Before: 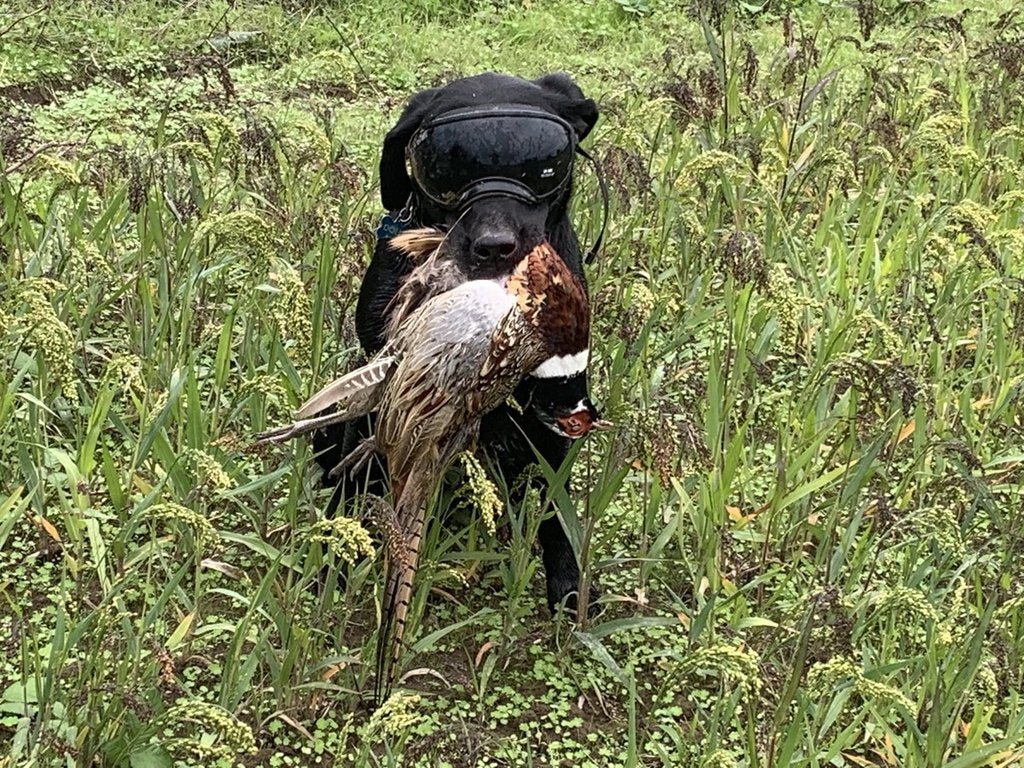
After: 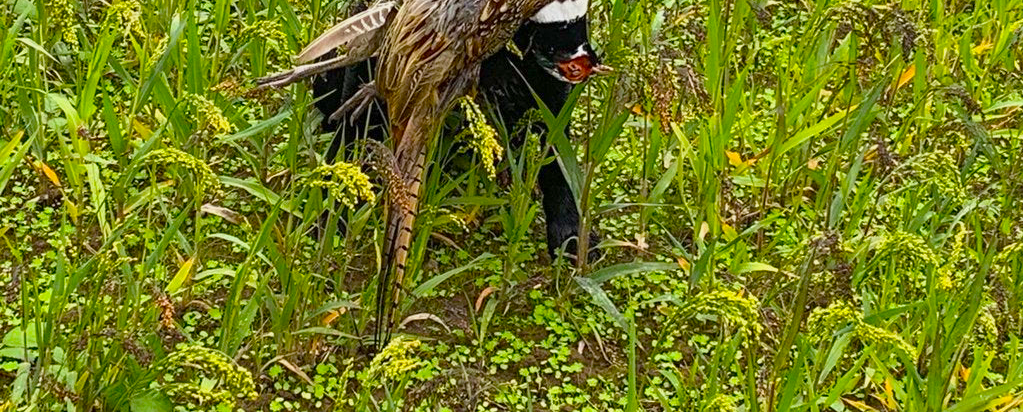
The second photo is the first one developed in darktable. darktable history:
color balance: input saturation 134.34%, contrast -10.04%, contrast fulcrum 19.67%, output saturation 133.51%
crop and rotate: top 46.237%
